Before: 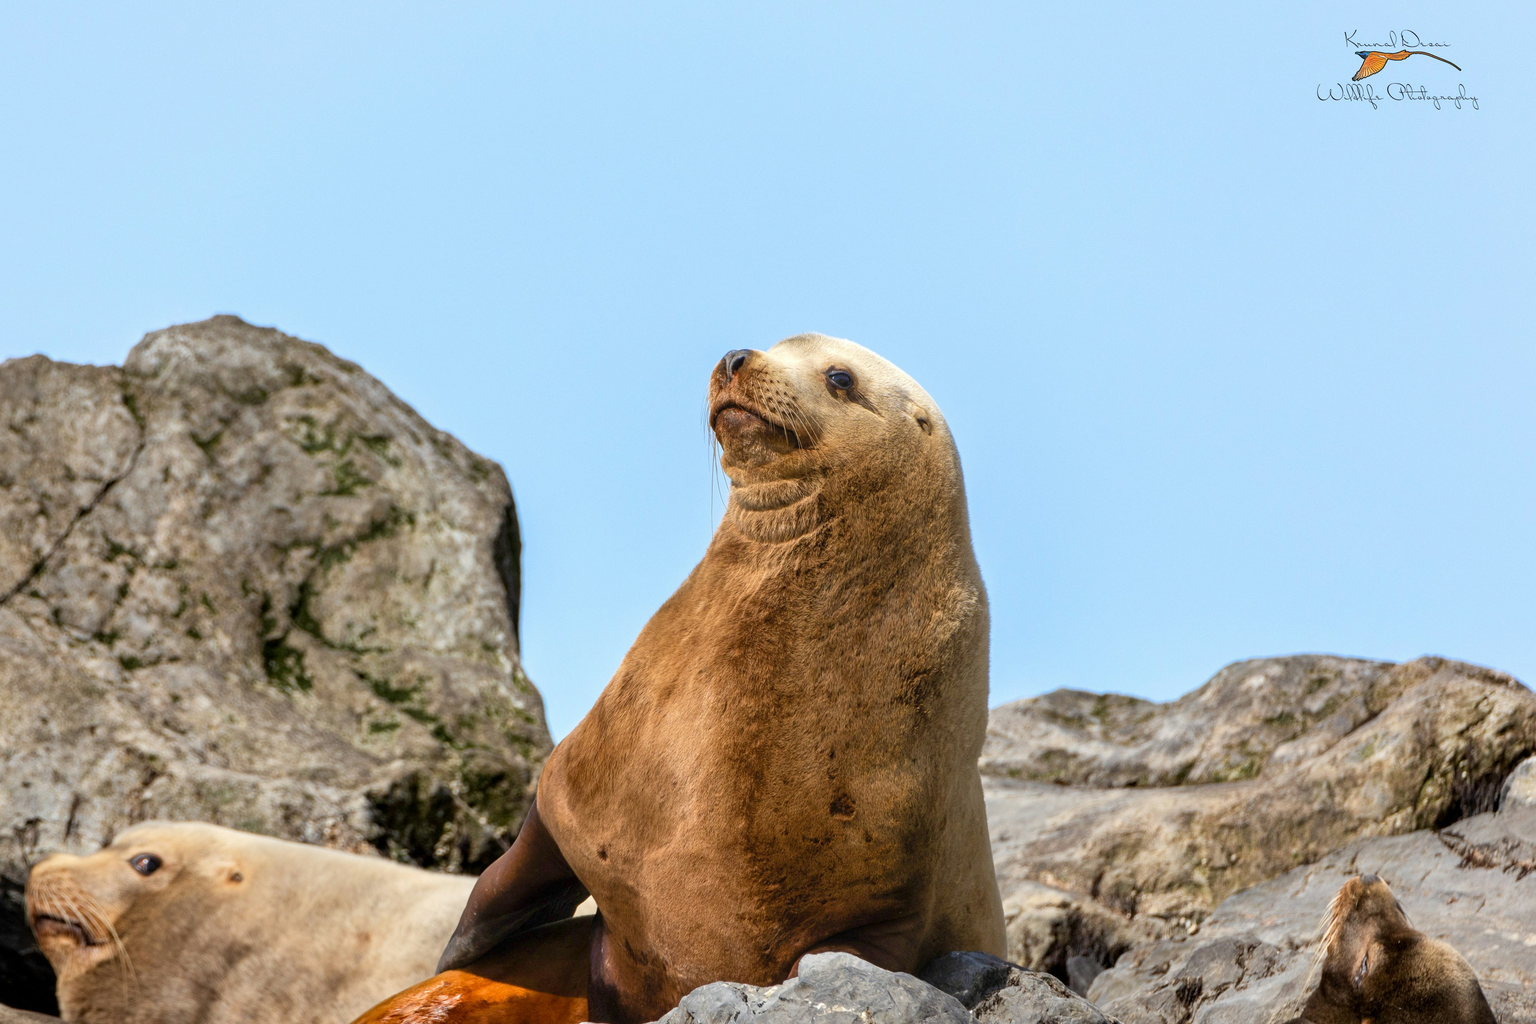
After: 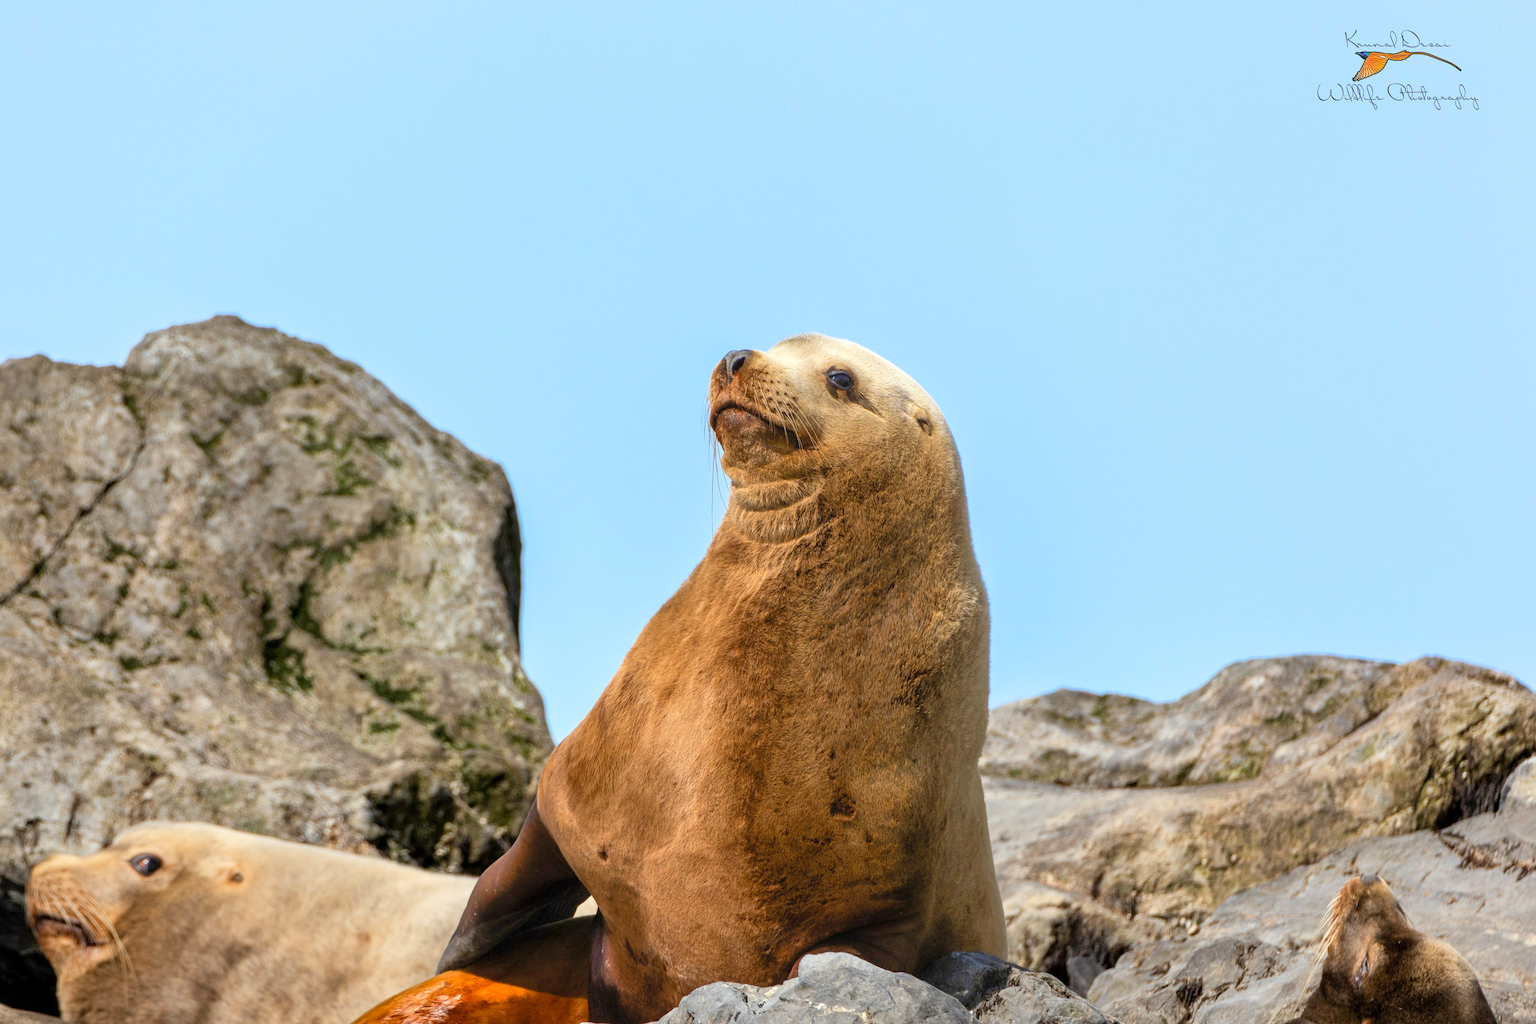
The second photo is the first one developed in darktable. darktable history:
contrast brightness saturation: contrast 0.025, brightness 0.058, saturation 0.132
